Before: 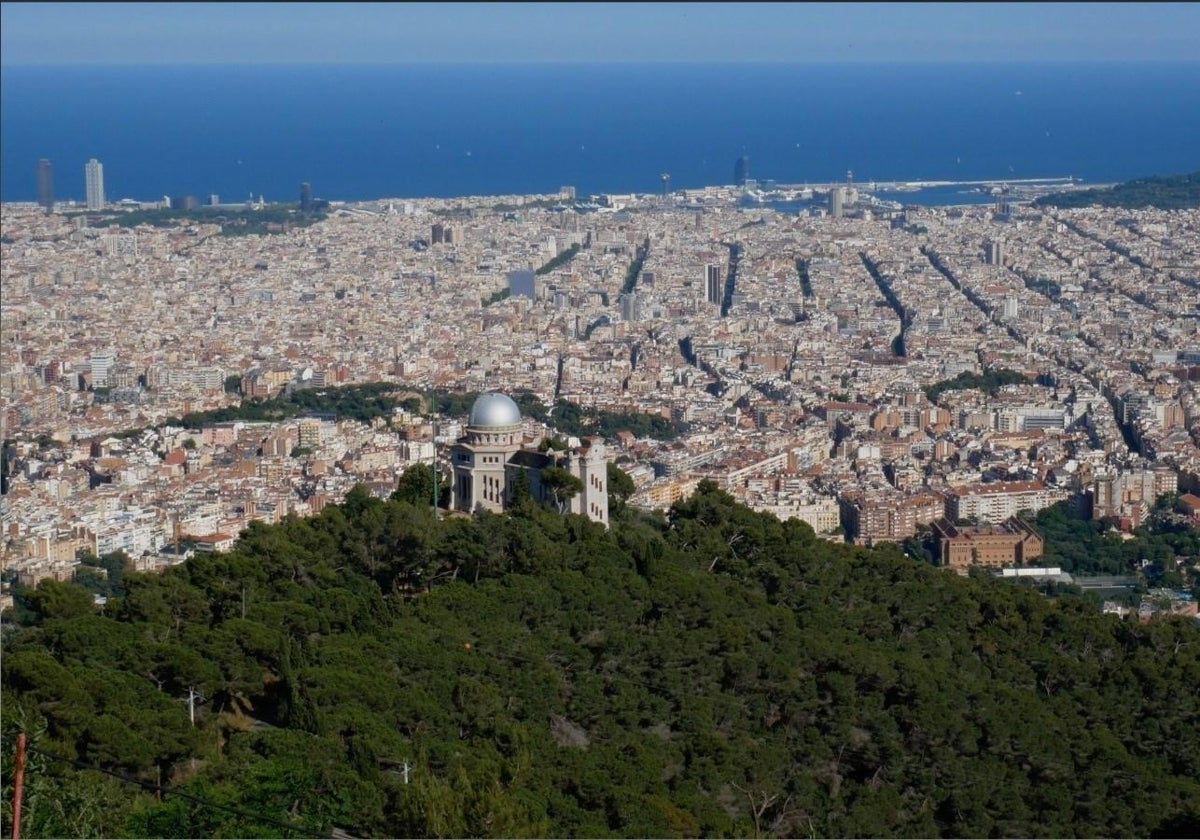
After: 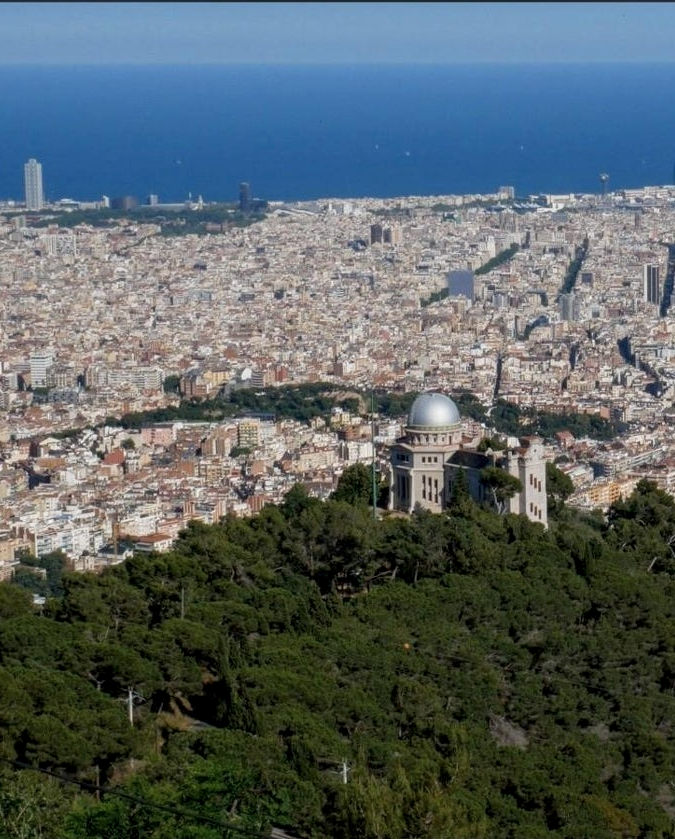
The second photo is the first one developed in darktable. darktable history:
crop: left 5.114%, right 38.589%
local contrast: on, module defaults
